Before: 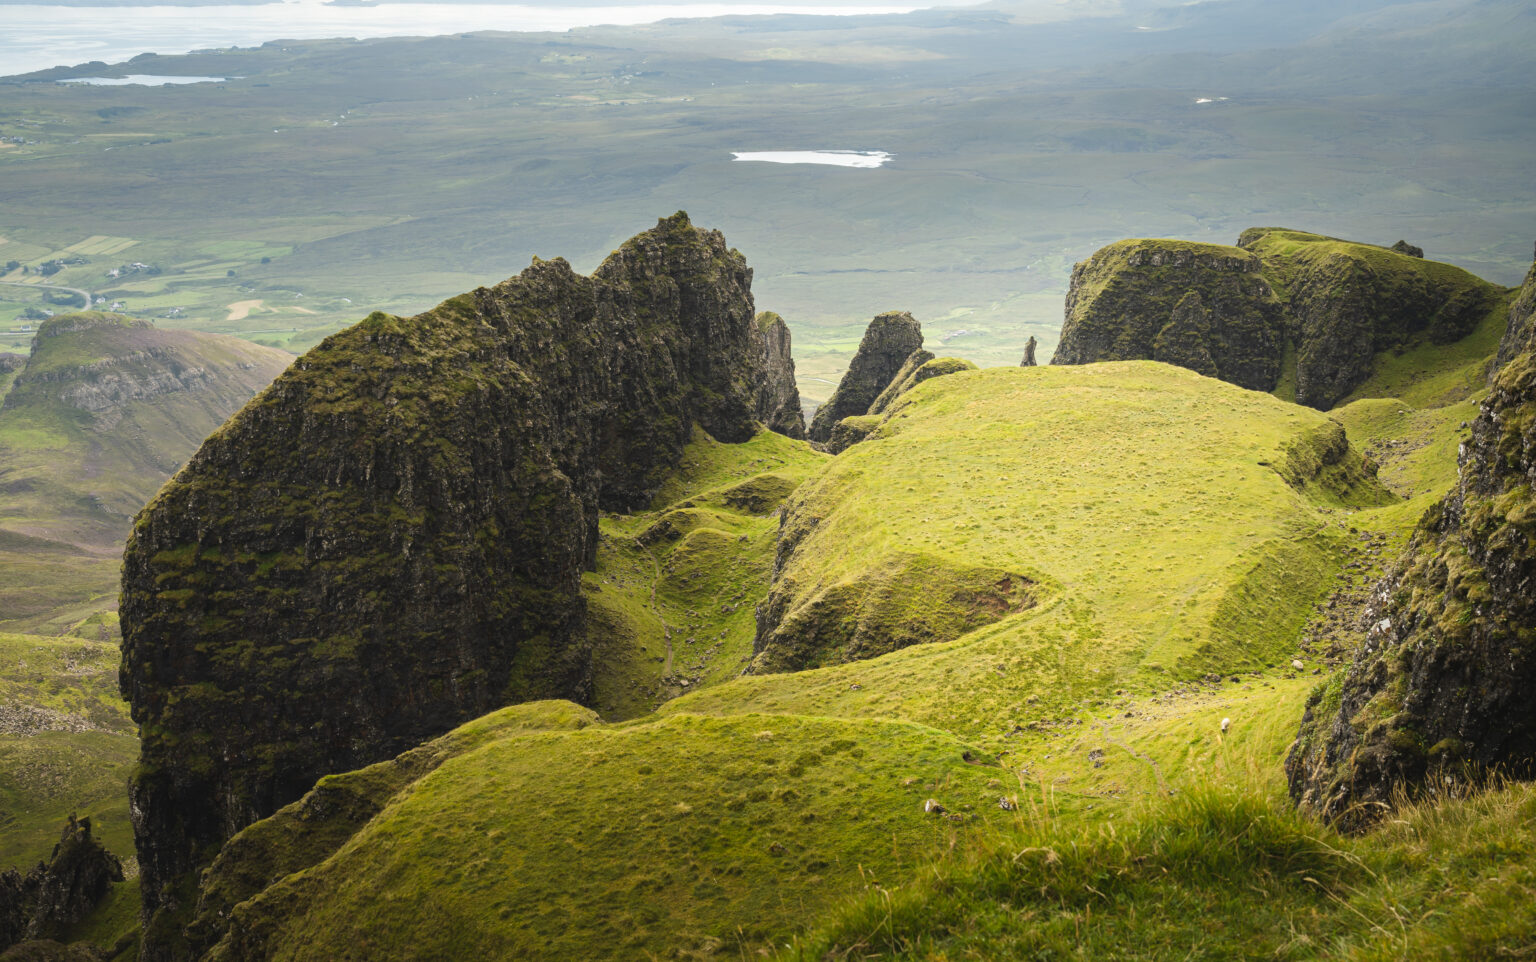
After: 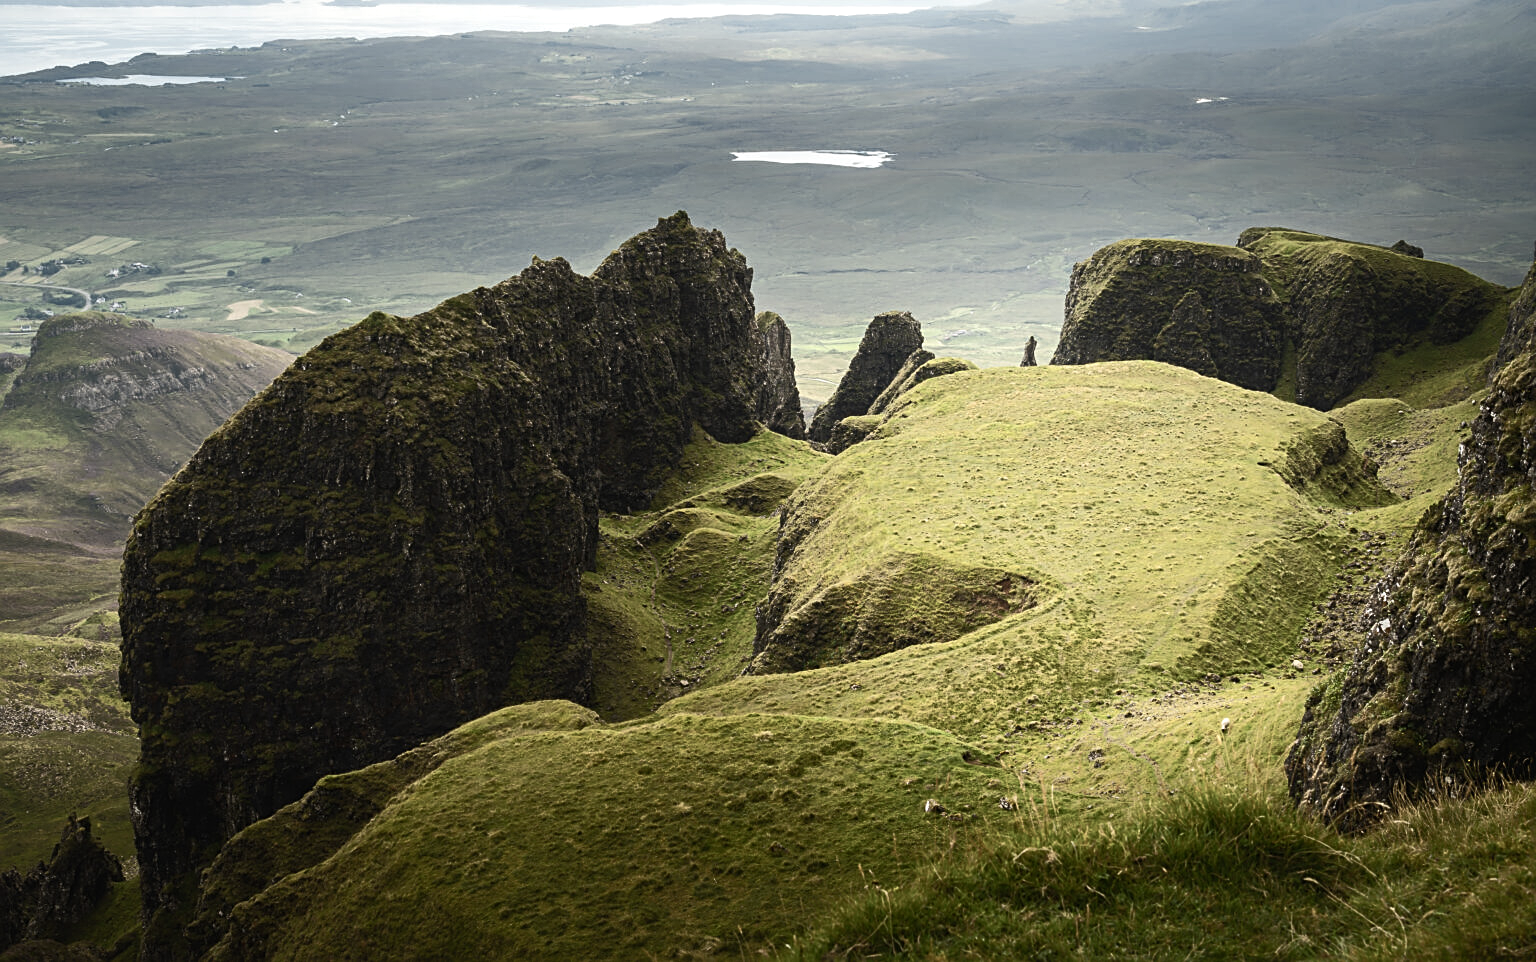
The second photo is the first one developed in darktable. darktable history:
sharpen: on, module defaults
color balance rgb: perceptual saturation grading › highlights -31.88%, perceptual saturation grading › mid-tones 5.8%, perceptual saturation grading › shadows 18.12%, perceptual brilliance grading › highlights 3.62%, perceptual brilliance grading › mid-tones -18.12%, perceptual brilliance grading › shadows -41.3%
